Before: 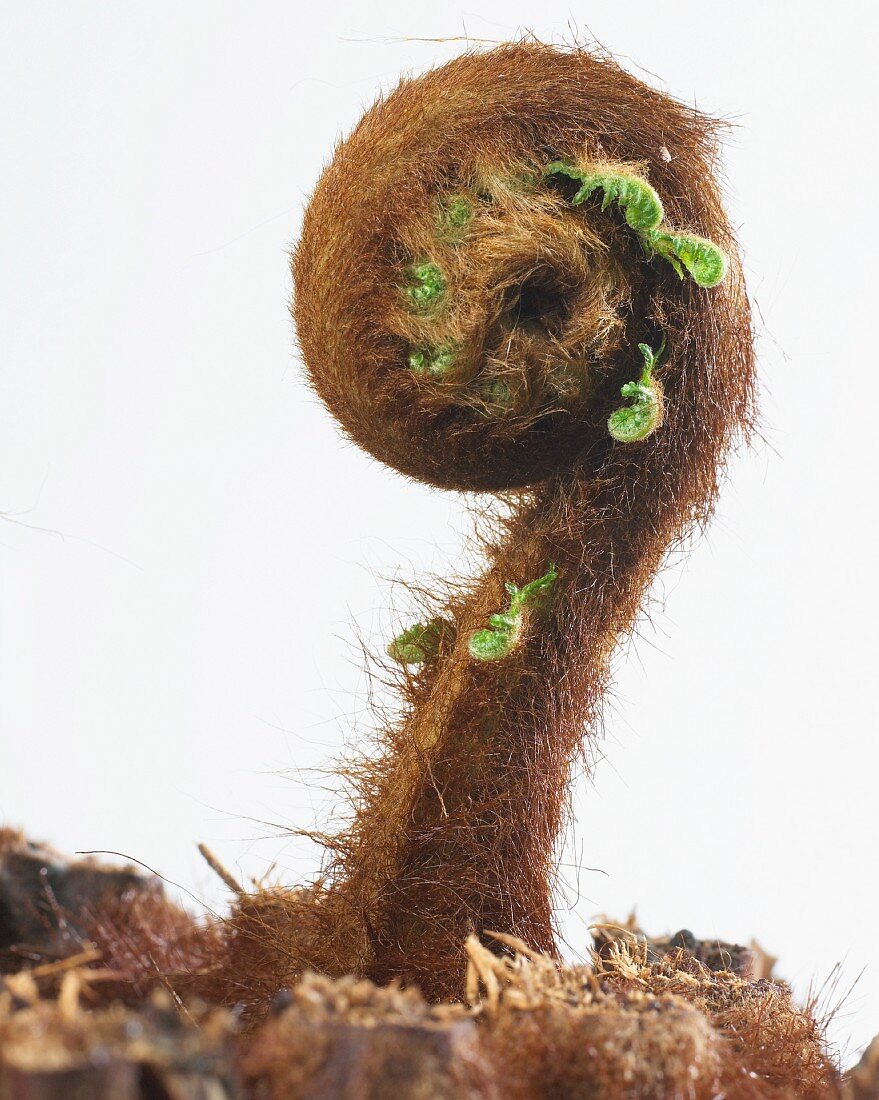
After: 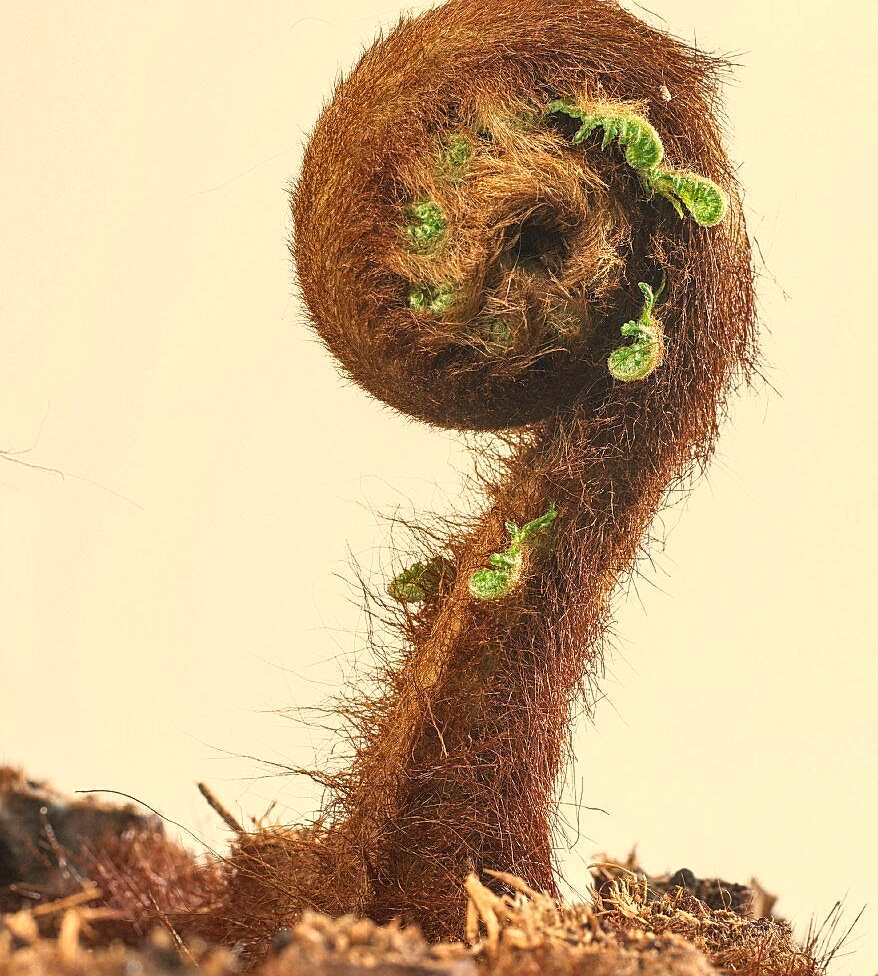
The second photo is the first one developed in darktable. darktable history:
shadows and highlights: highlights color adjustment 0%, low approximation 0.01, soften with gaussian
crop and rotate: top 5.609%, bottom 5.609%
sharpen: on, module defaults
local contrast: on, module defaults
white balance: red 1.123, blue 0.83
